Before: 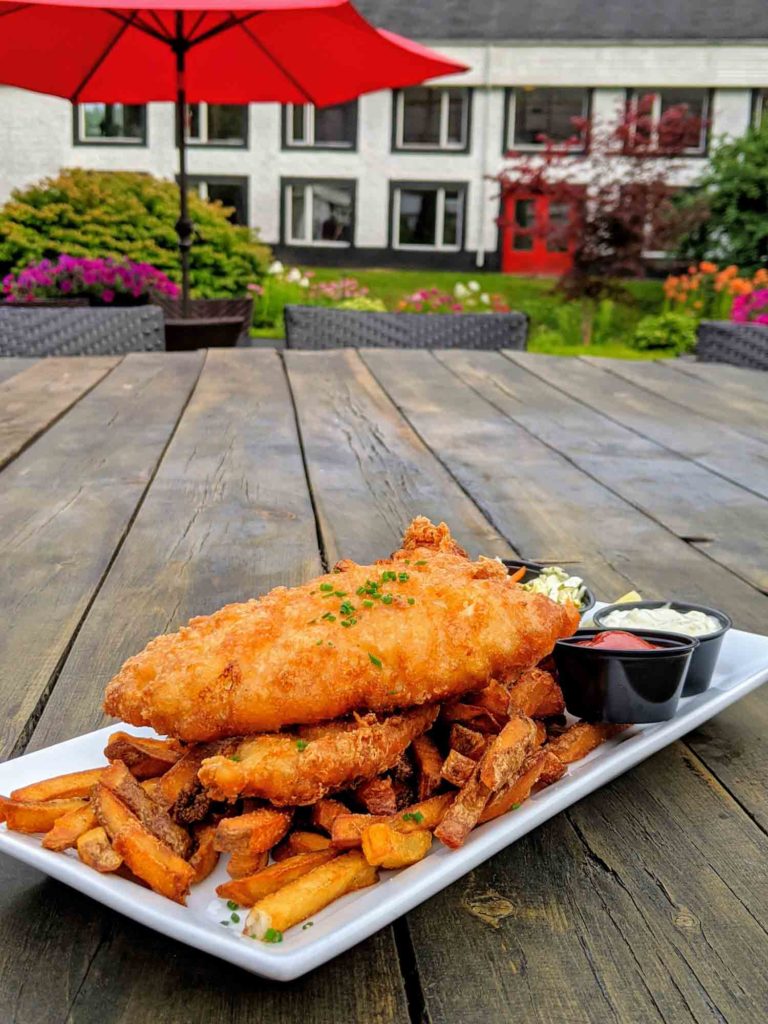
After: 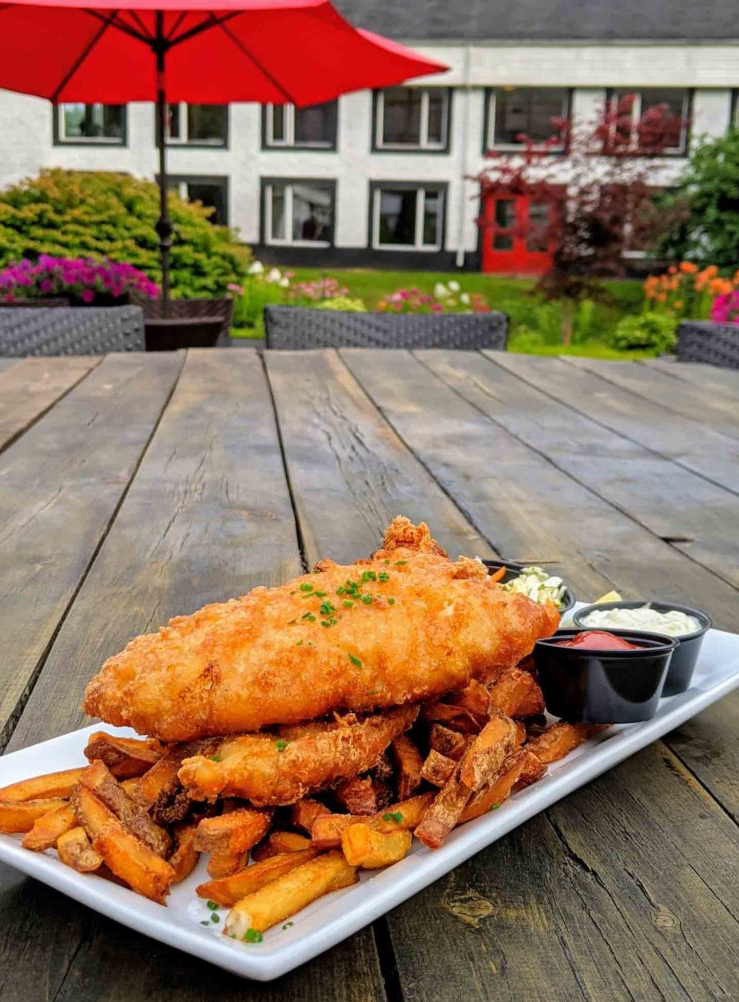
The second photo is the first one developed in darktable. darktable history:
crop and rotate: left 2.64%, right 1.017%, bottom 2.059%
